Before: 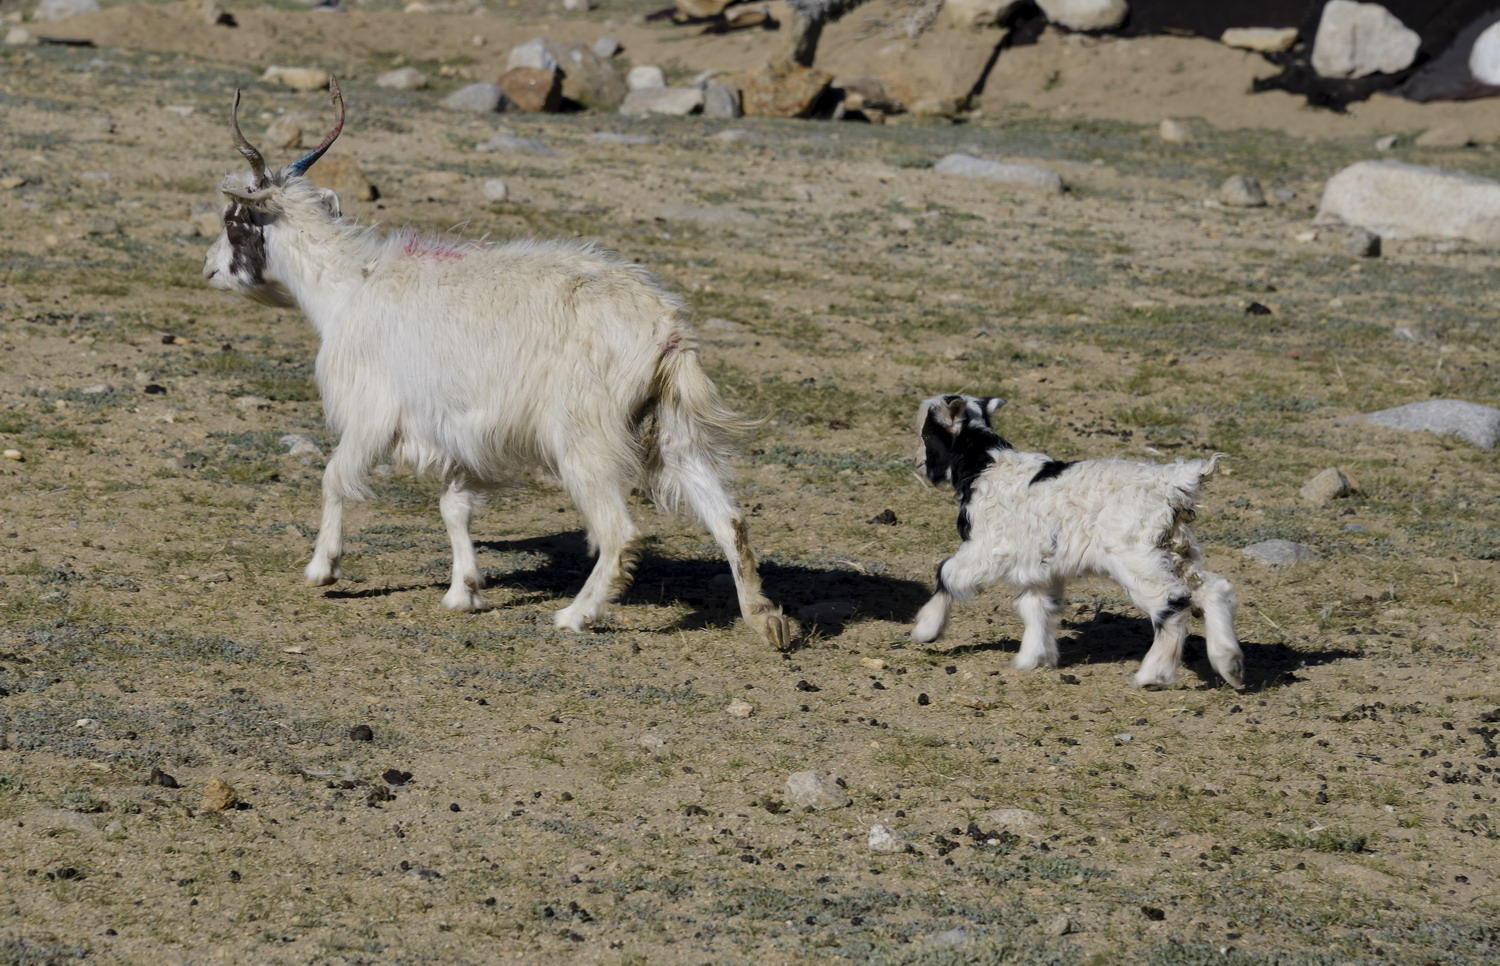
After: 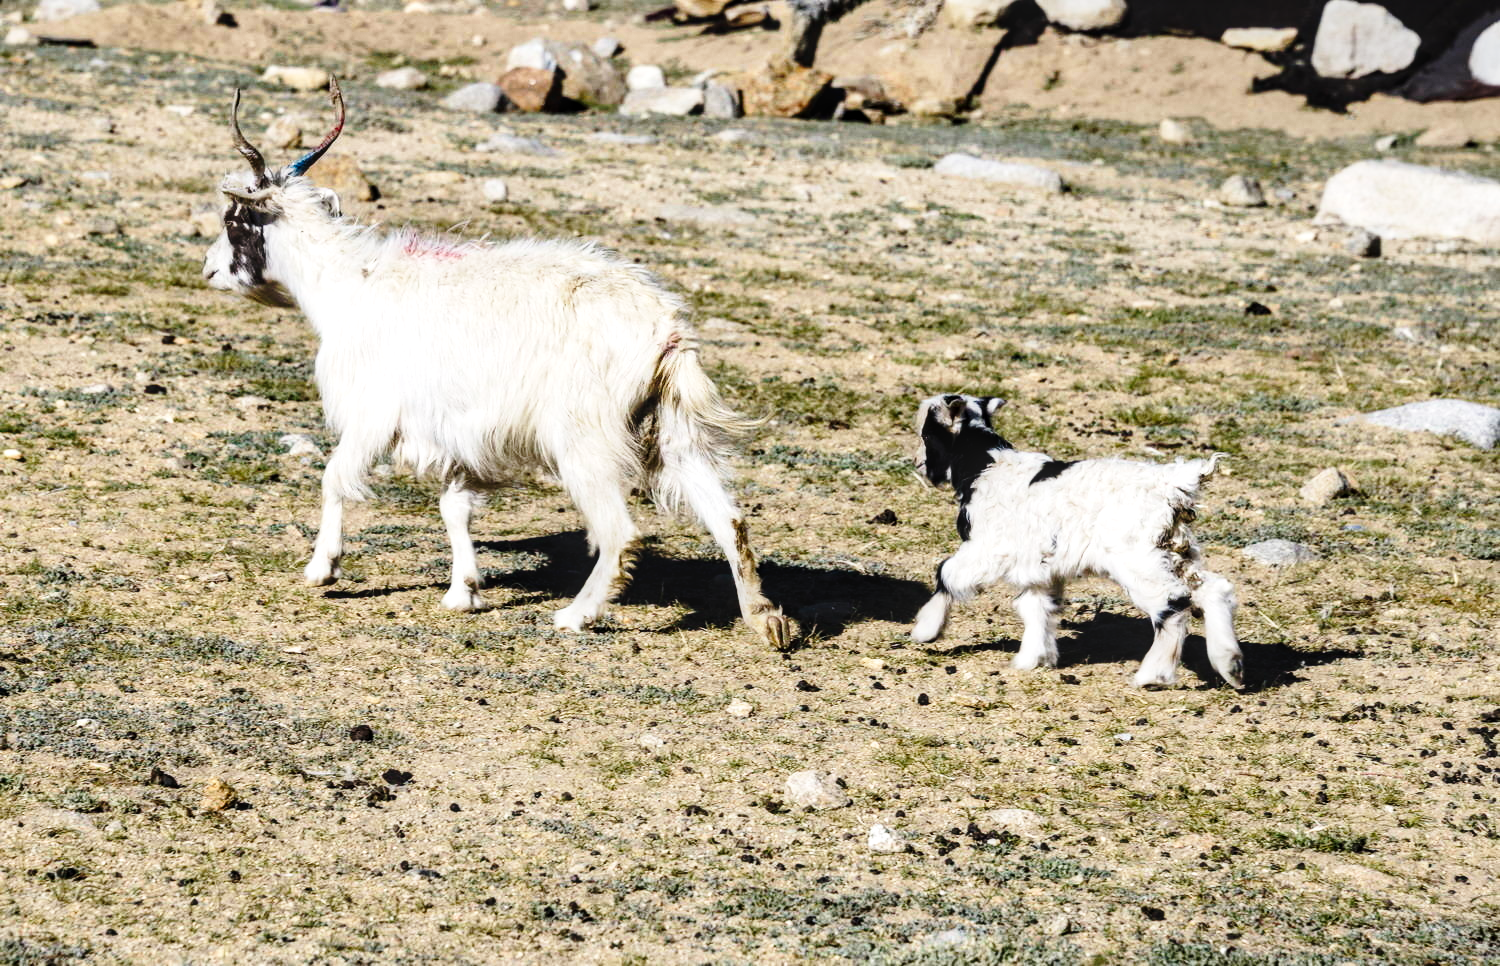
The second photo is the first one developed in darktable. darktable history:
tone equalizer: -8 EV -0.75 EV, -7 EV -0.7 EV, -6 EV -0.6 EV, -5 EV -0.4 EV, -3 EV 0.4 EV, -2 EV 0.6 EV, -1 EV 0.7 EV, +0 EV 0.75 EV, edges refinement/feathering 500, mask exposure compensation -1.57 EV, preserve details no
local contrast: on, module defaults
base curve: curves: ch0 [(0, 0) (0.028, 0.03) (0.121, 0.232) (0.46, 0.748) (0.859, 0.968) (1, 1)], preserve colors none
